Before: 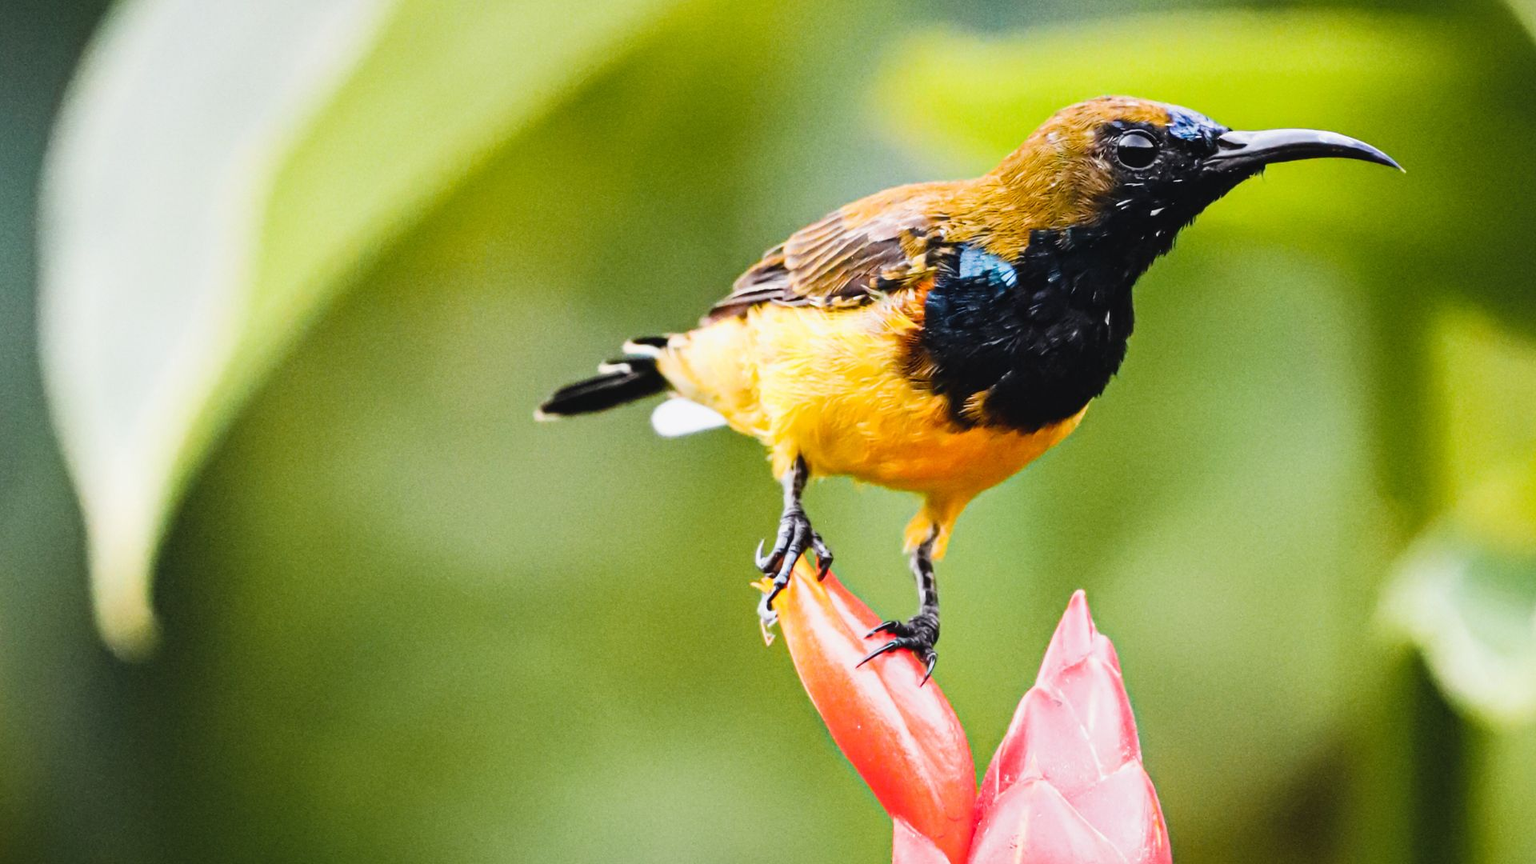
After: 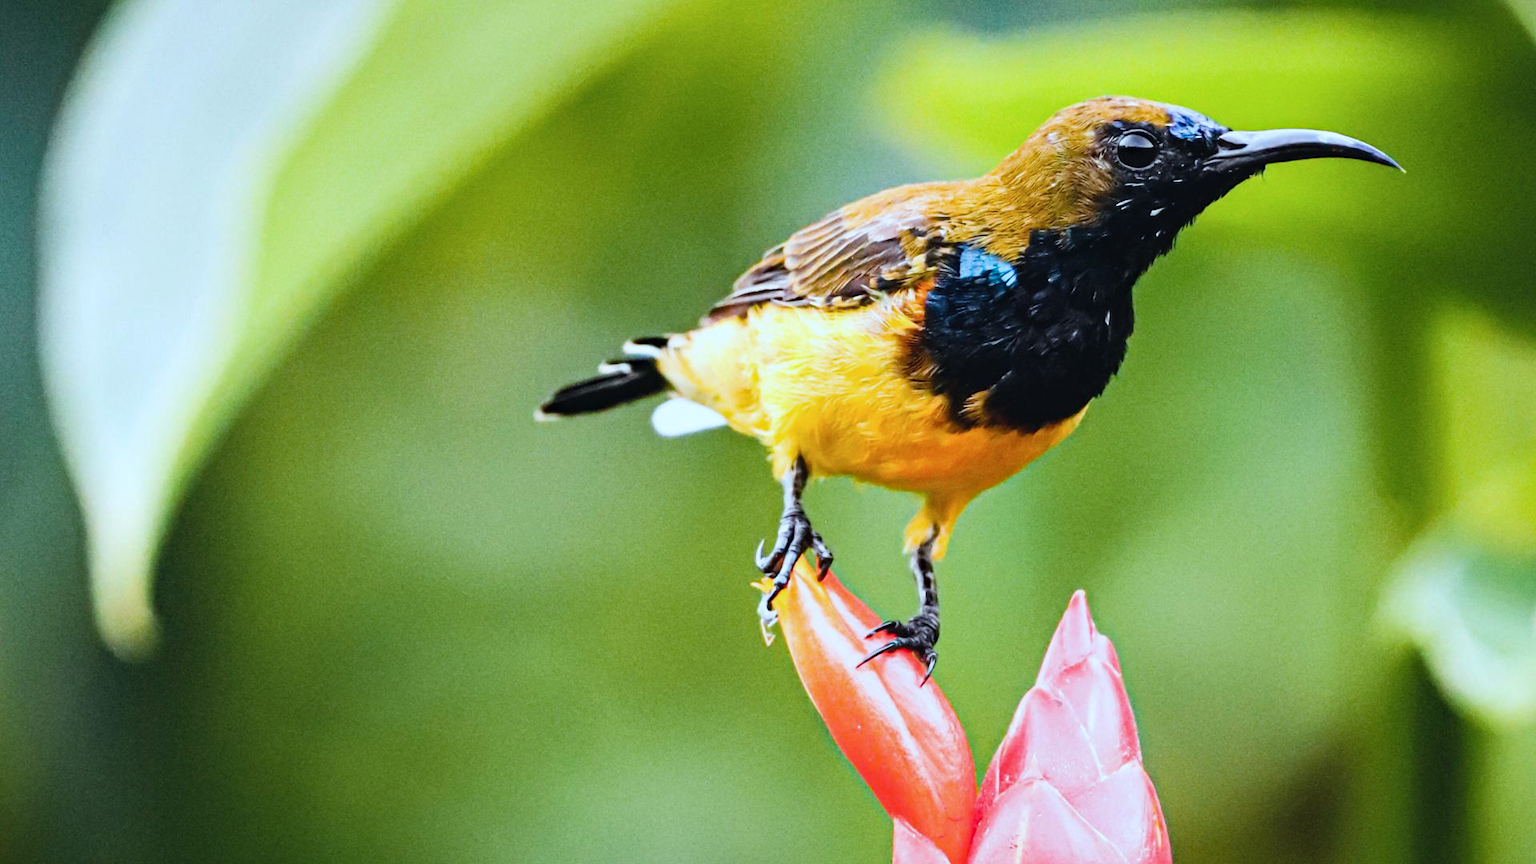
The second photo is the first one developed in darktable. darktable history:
haze removal: compatibility mode true, adaptive false
color calibration: illuminant F (fluorescent), F source F9 (Cool White Deluxe 4150 K) – high CRI, x 0.374, y 0.373, temperature 4158.34 K
